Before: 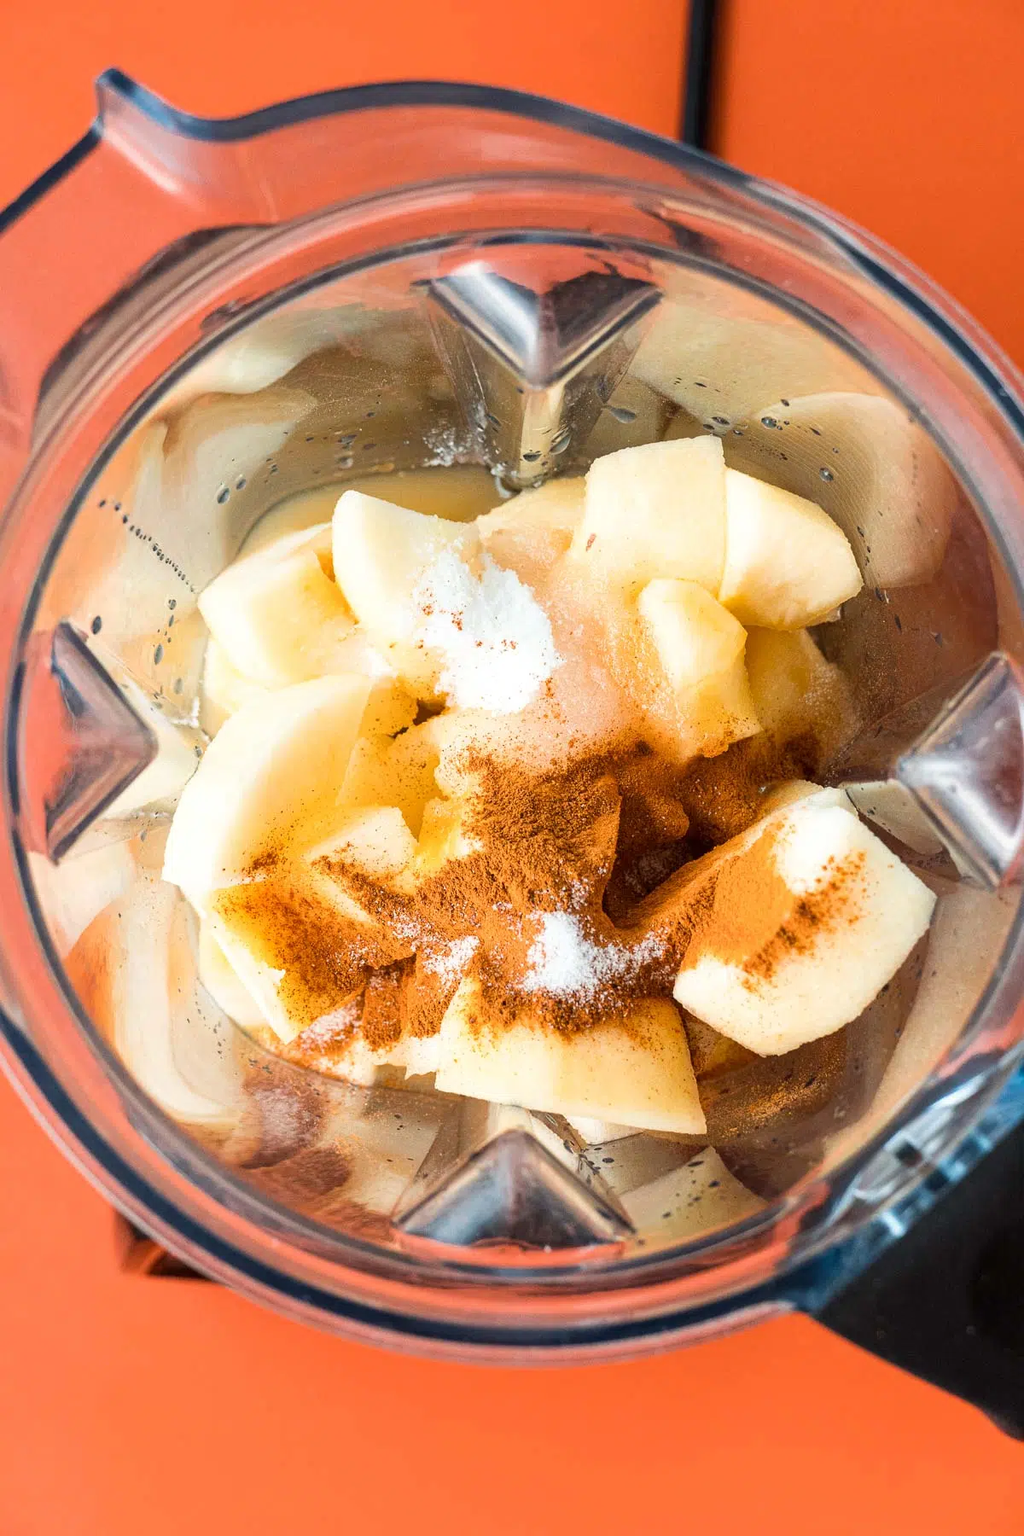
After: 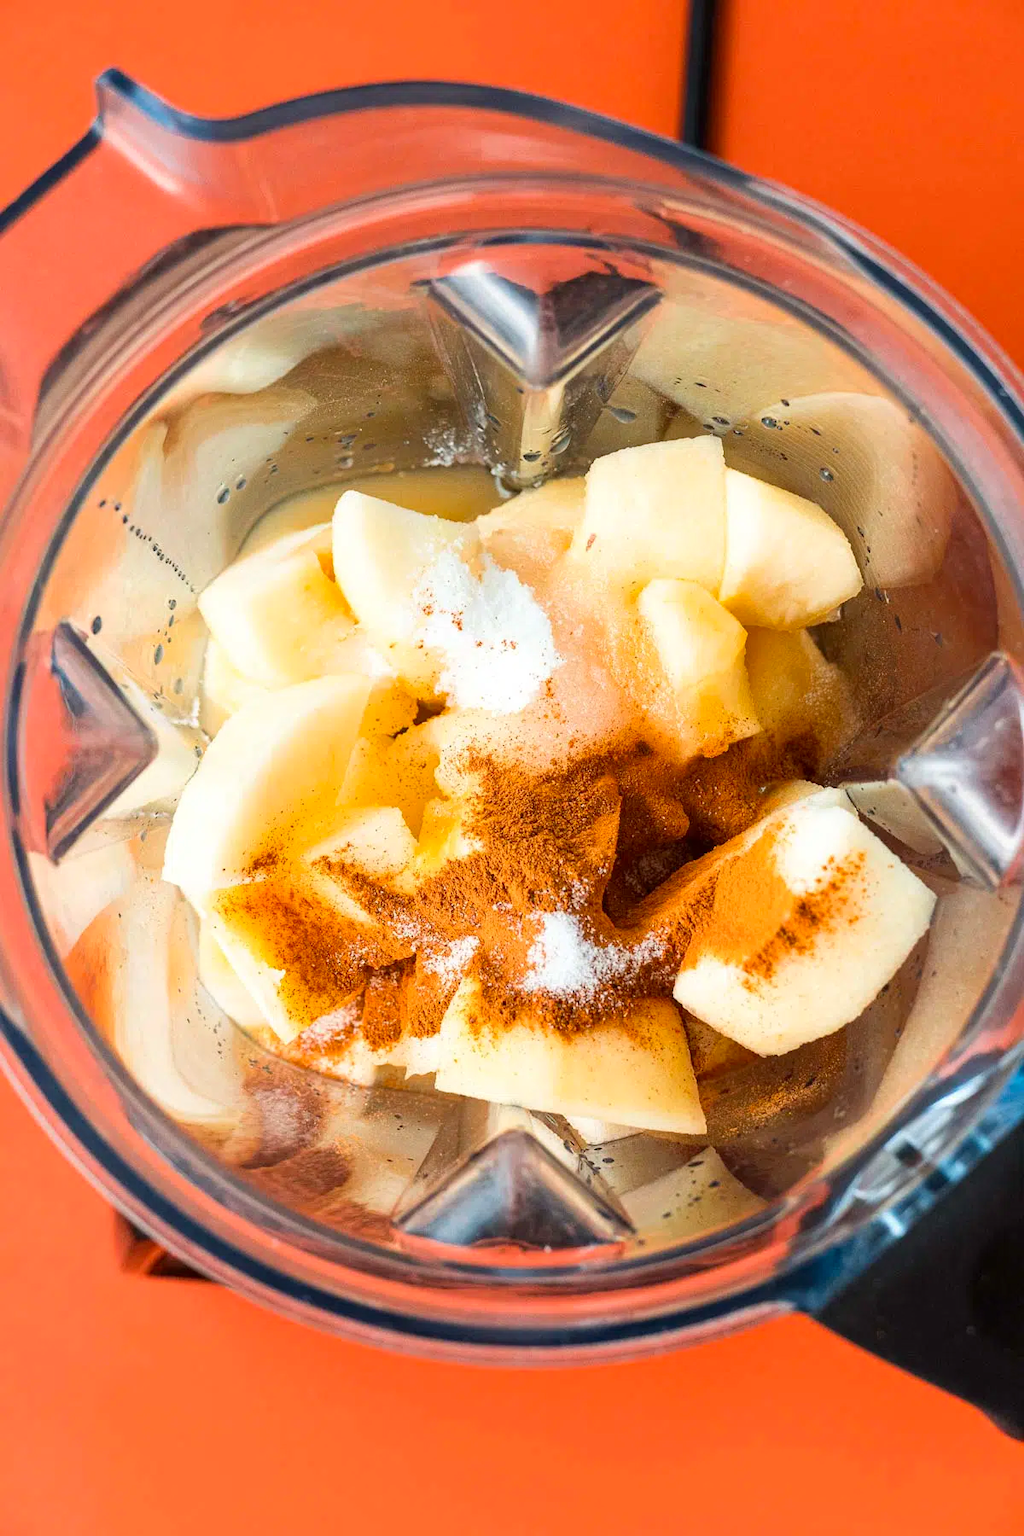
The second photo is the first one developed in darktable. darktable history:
contrast brightness saturation: contrast 0.038, saturation 0.156
